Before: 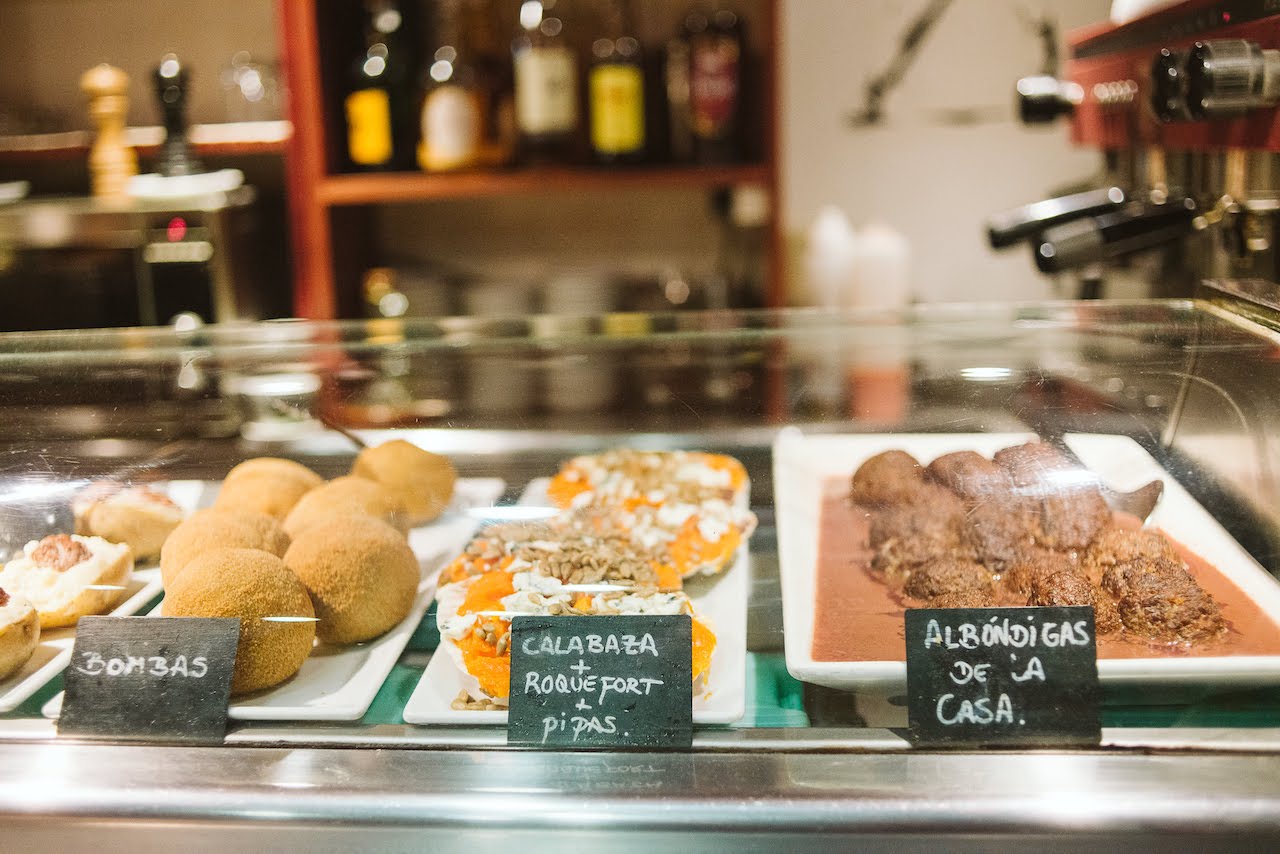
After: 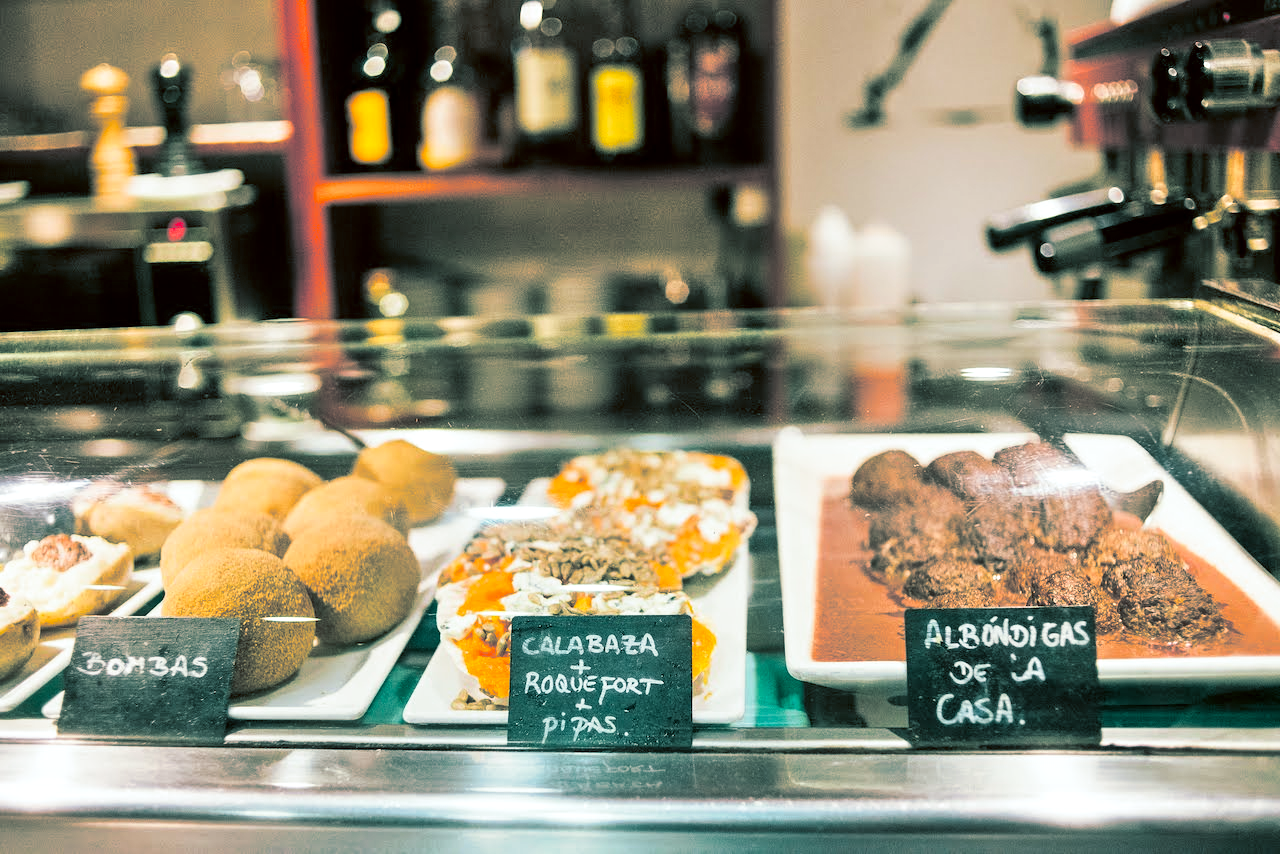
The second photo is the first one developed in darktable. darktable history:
color correction: highlights a* -3.28, highlights b* -6.24, shadows a* 3.1, shadows b* 5.19
contrast brightness saturation: contrast 0.22, brightness -0.19, saturation 0.24
split-toning: shadows › hue 186.43°, highlights › hue 49.29°, compress 30.29%
tone equalizer: -7 EV 0.15 EV, -6 EV 0.6 EV, -5 EV 1.15 EV, -4 EV 1.33 EV, -3 EV 1.15 EV, -2 EV 0.6 EV, -1 EV 0.15 EV, mask exposure compensation -0.5 EV
